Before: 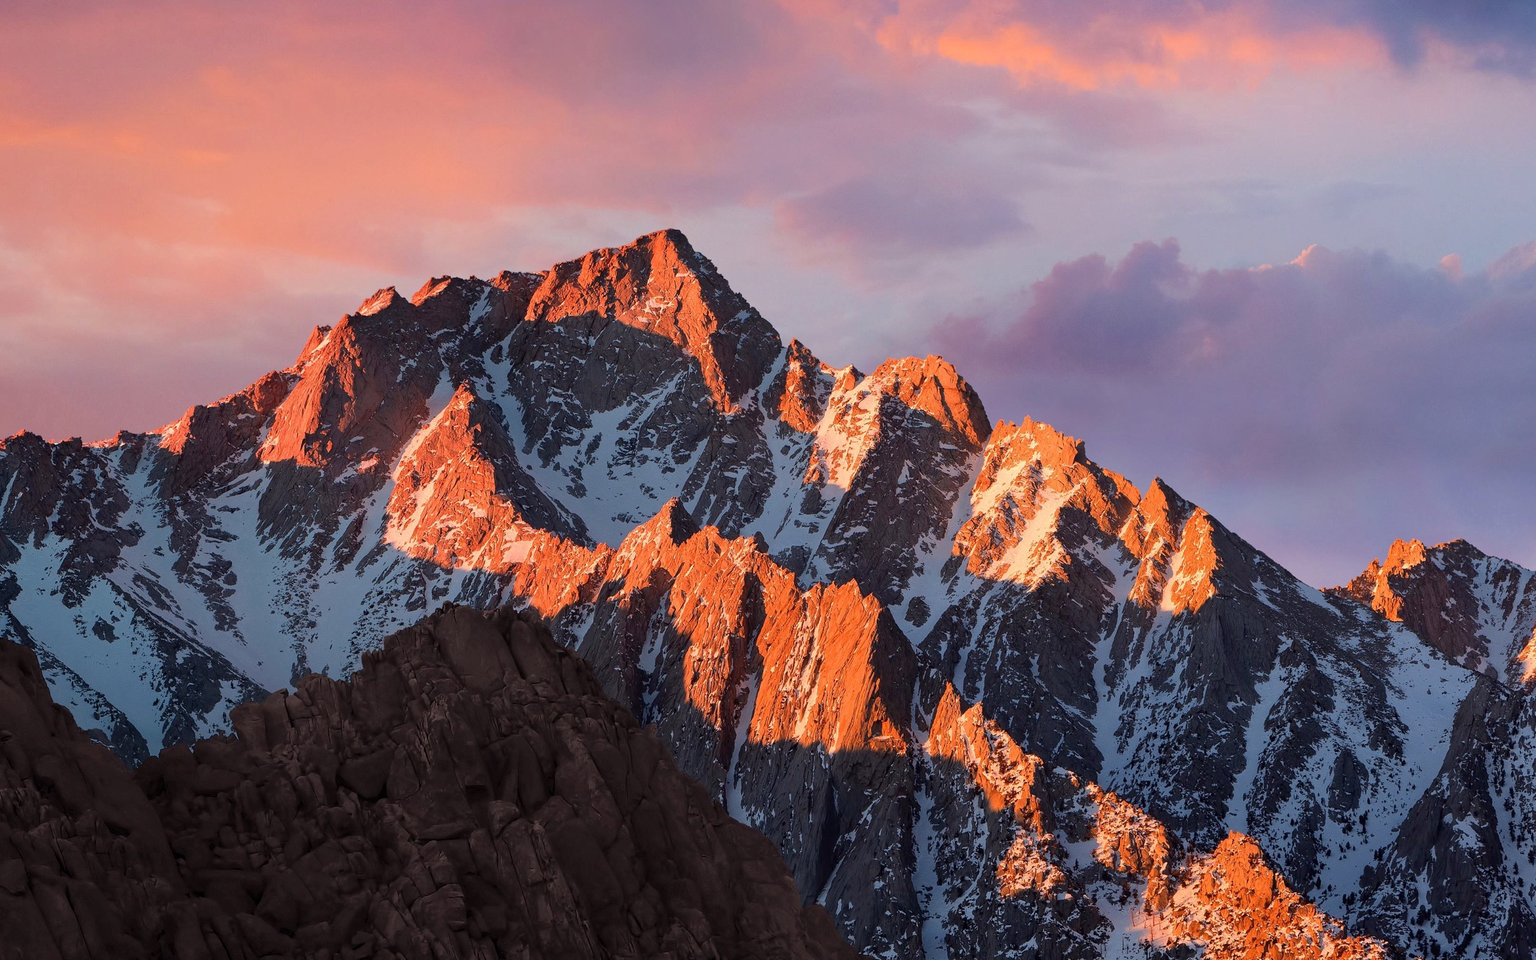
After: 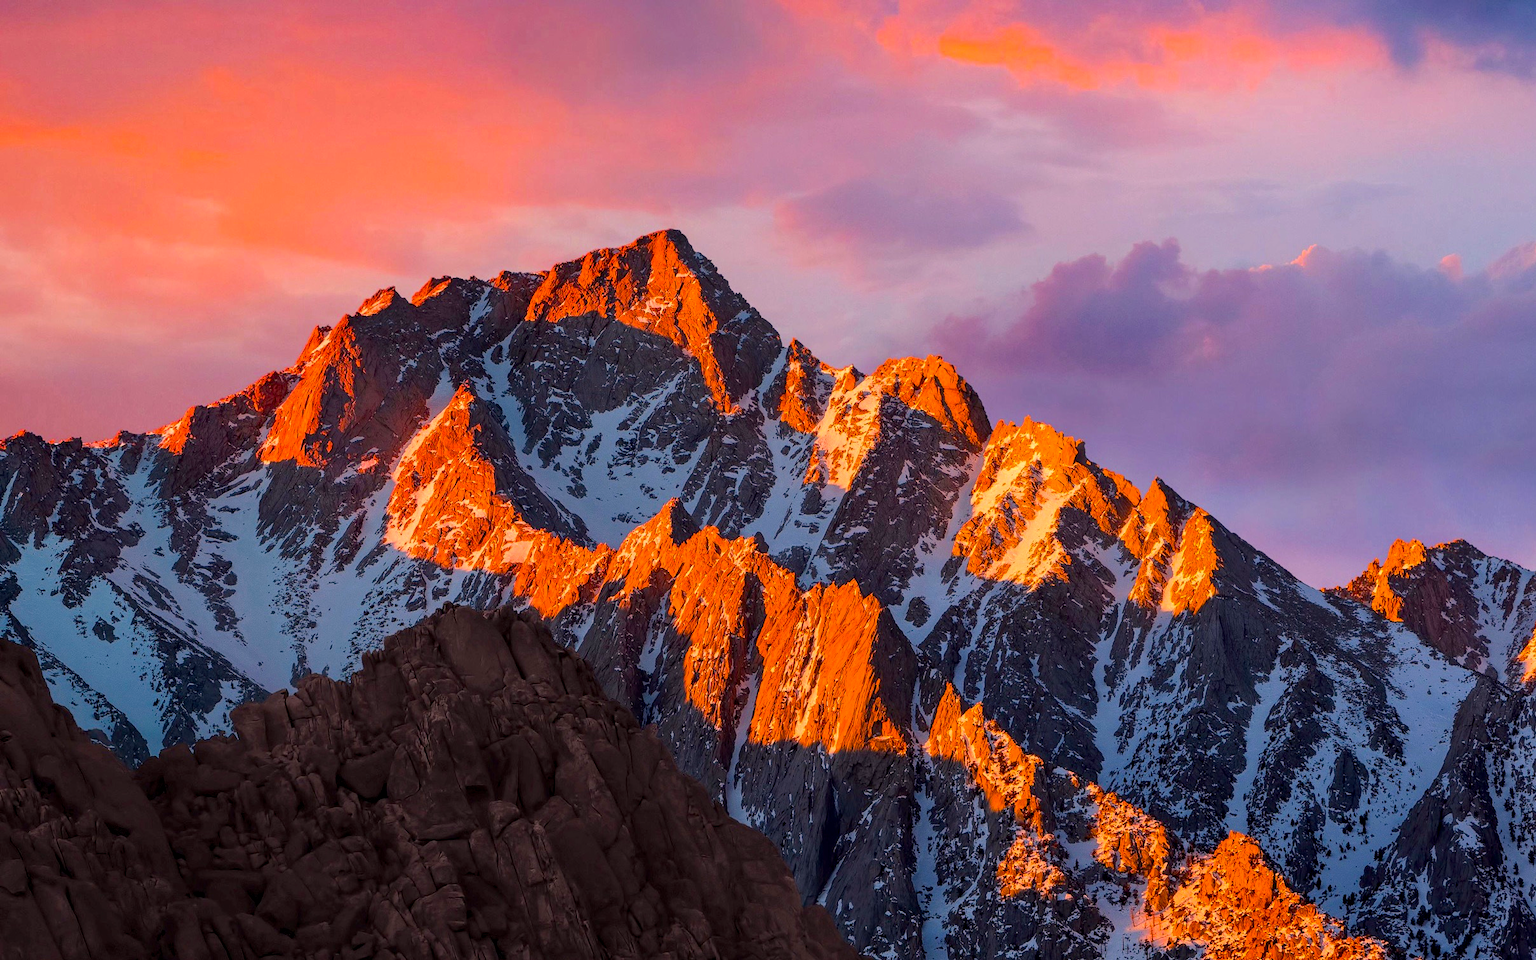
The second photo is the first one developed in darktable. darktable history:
local contrast: on, module defaults
color balance rgb: highlights gain › chroma 2.397%, highlights gain › hue 35.69°, perceptual saturation grading › global saturation 50.96%, global vibrance 20%
exposure: compensate exposure bias true, compensate highlight preservation false
